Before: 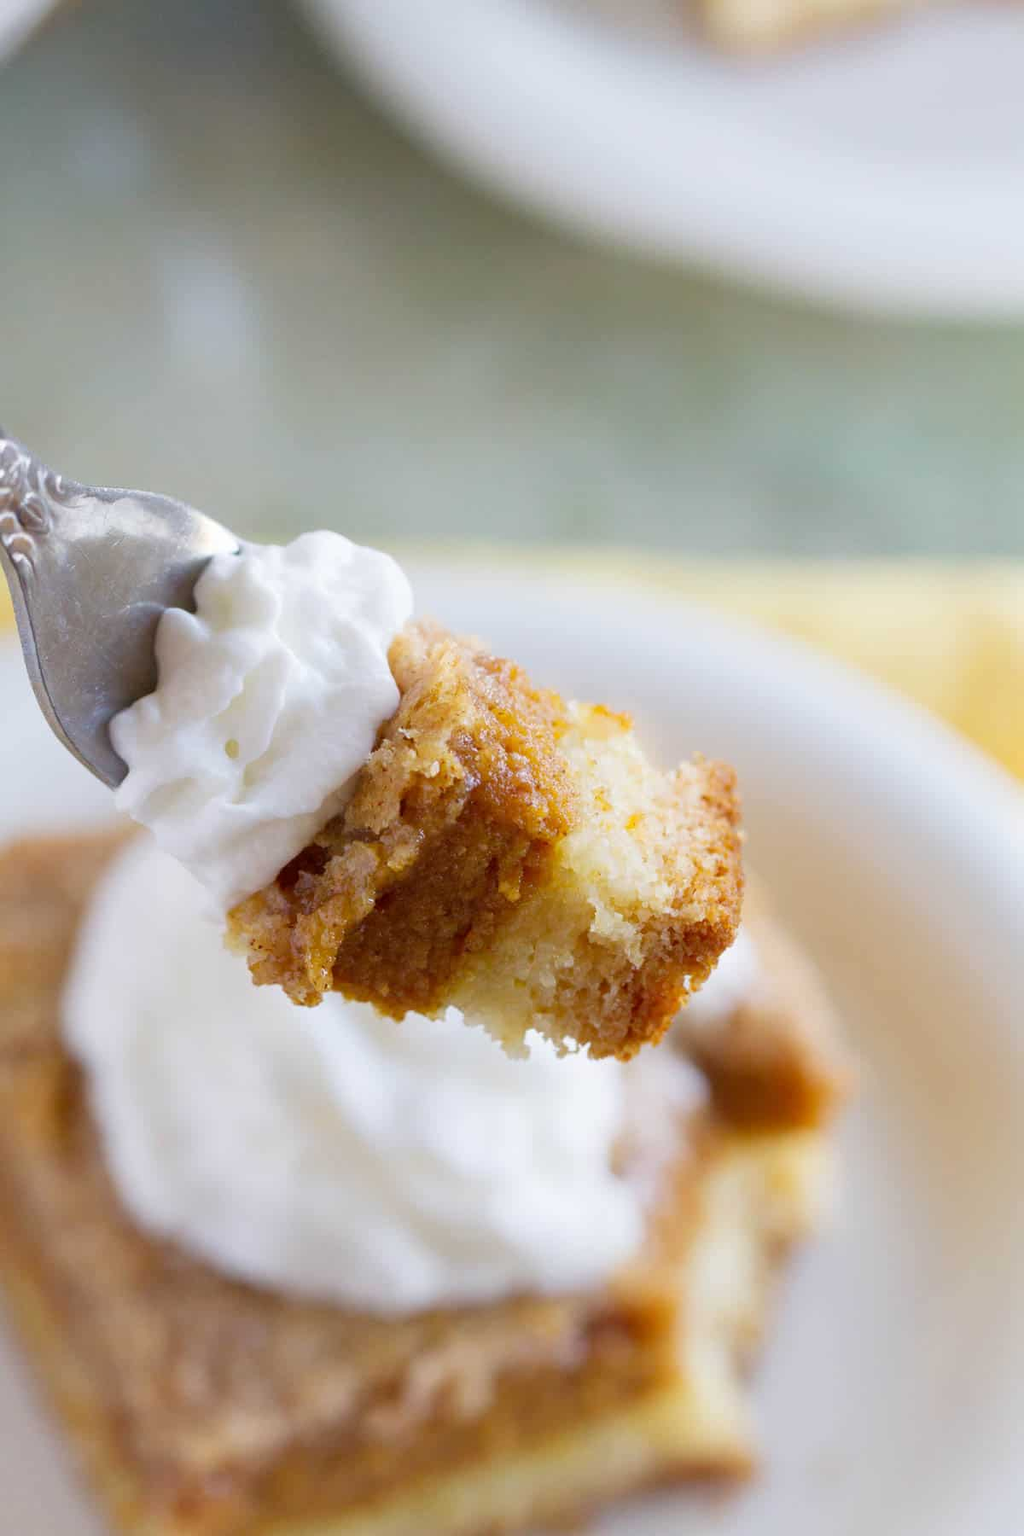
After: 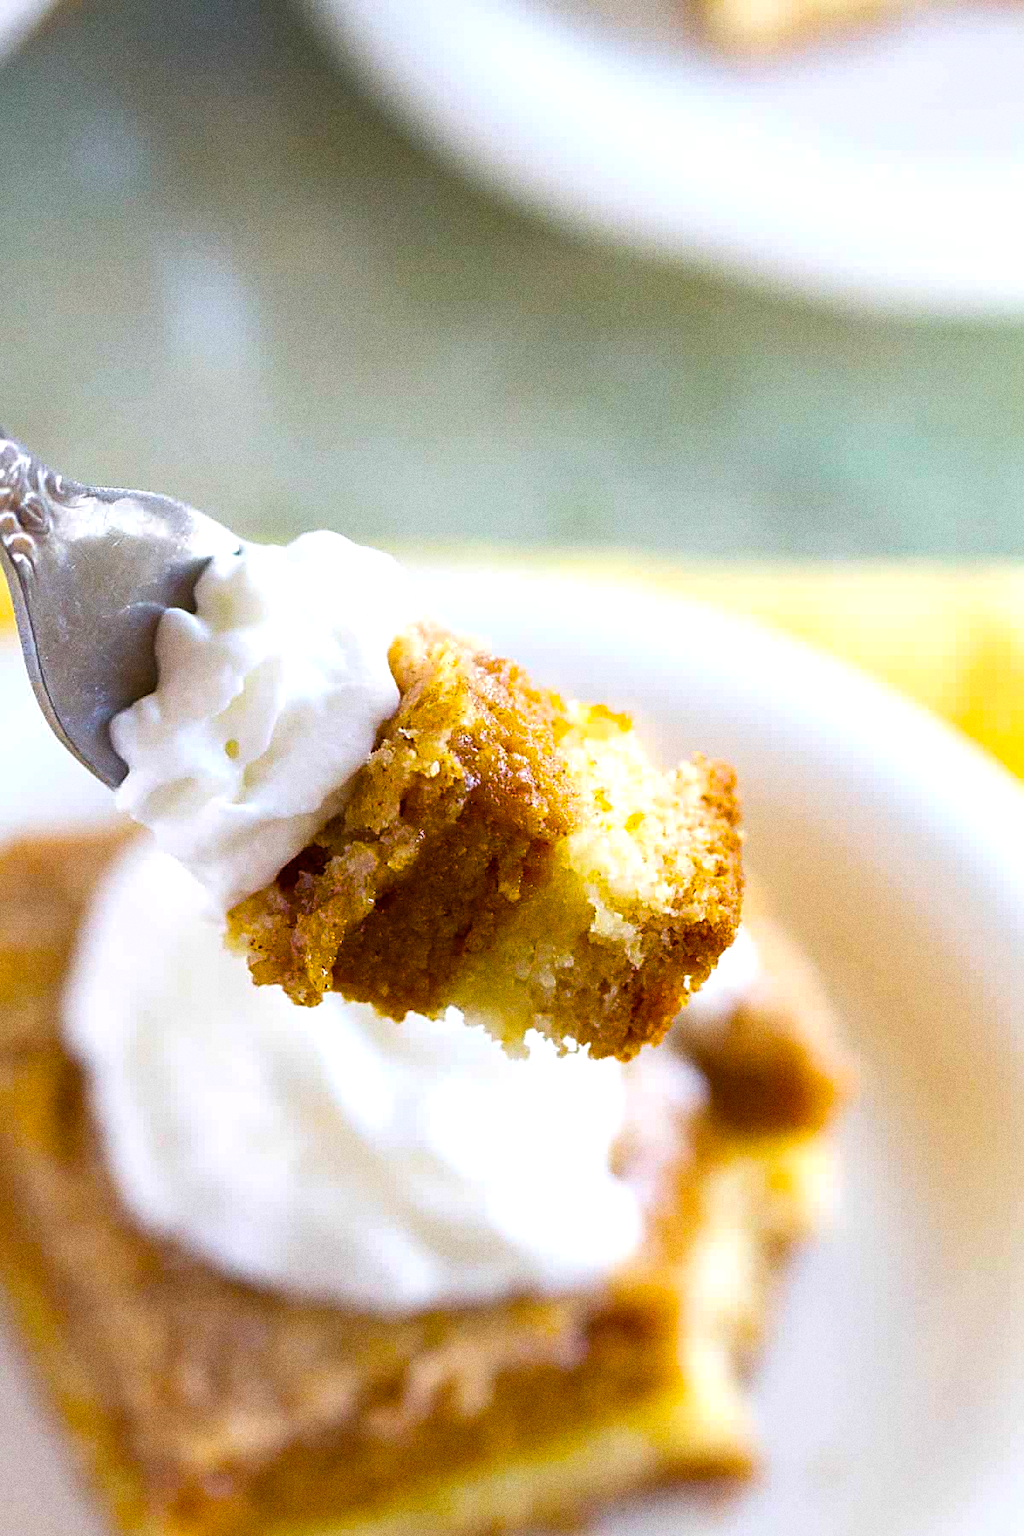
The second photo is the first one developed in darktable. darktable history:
color balance rgb: linear chroma grading › global chroma 9%, perceptual saturation grading › global saturation 36%, perceptual brilliance grading › global brilliance 15%, perceptual brilliance grading › shadows -35%, global vibrance 15%
sharpen: on, module defaults
grain: coarseness 0.09 ISO, strength 40%
